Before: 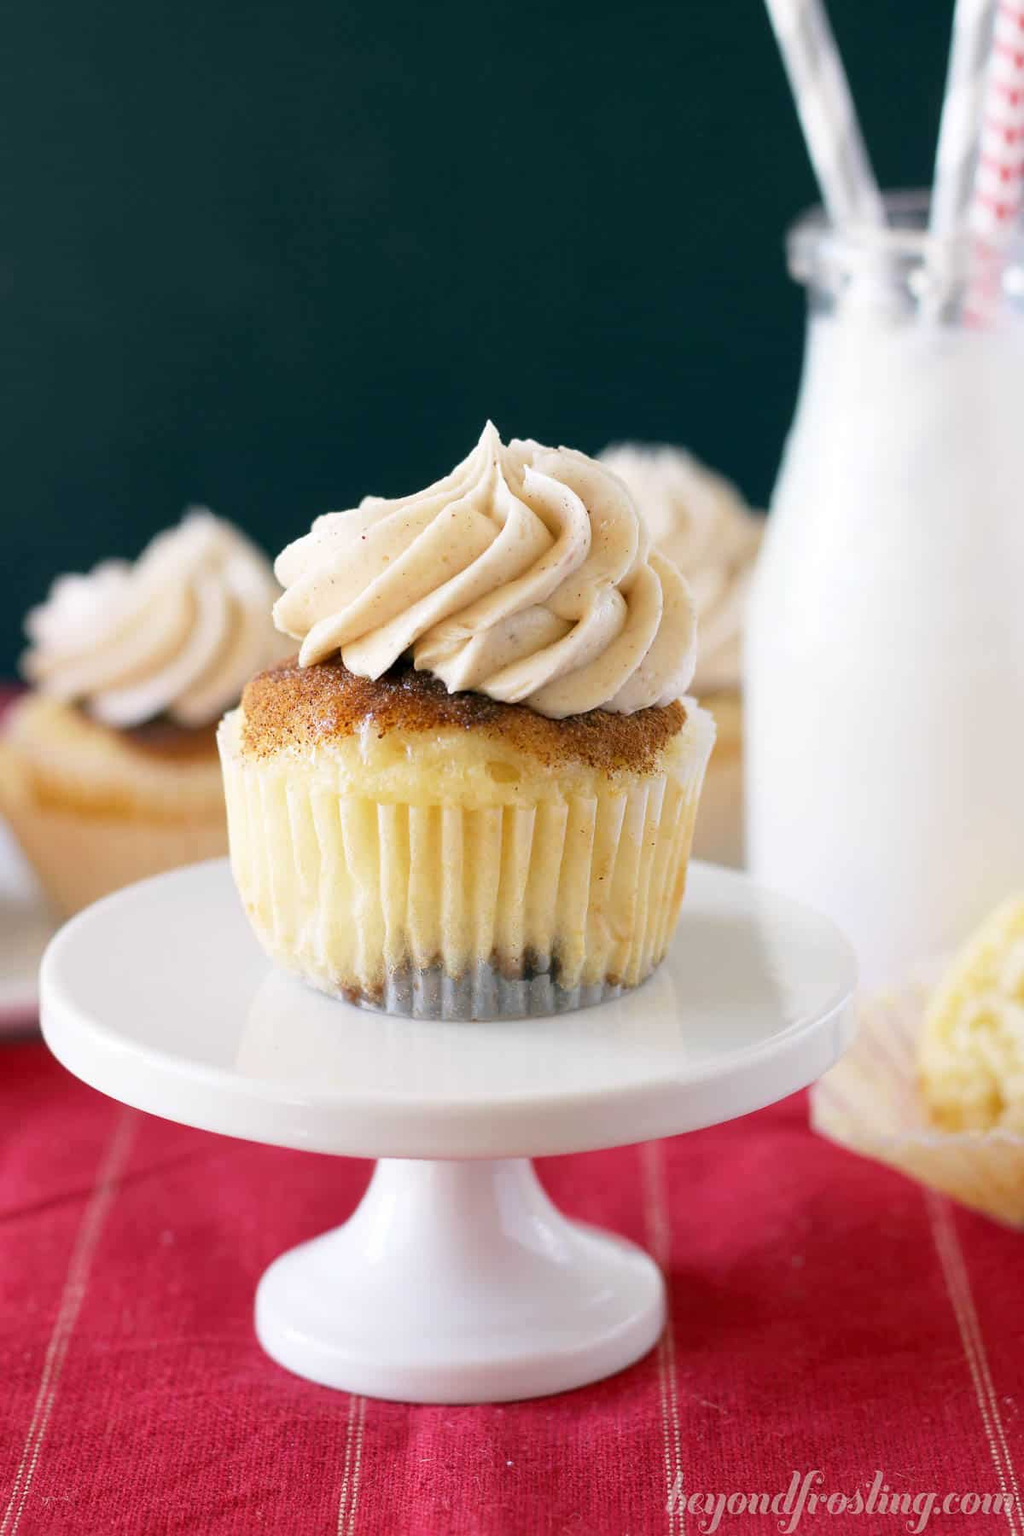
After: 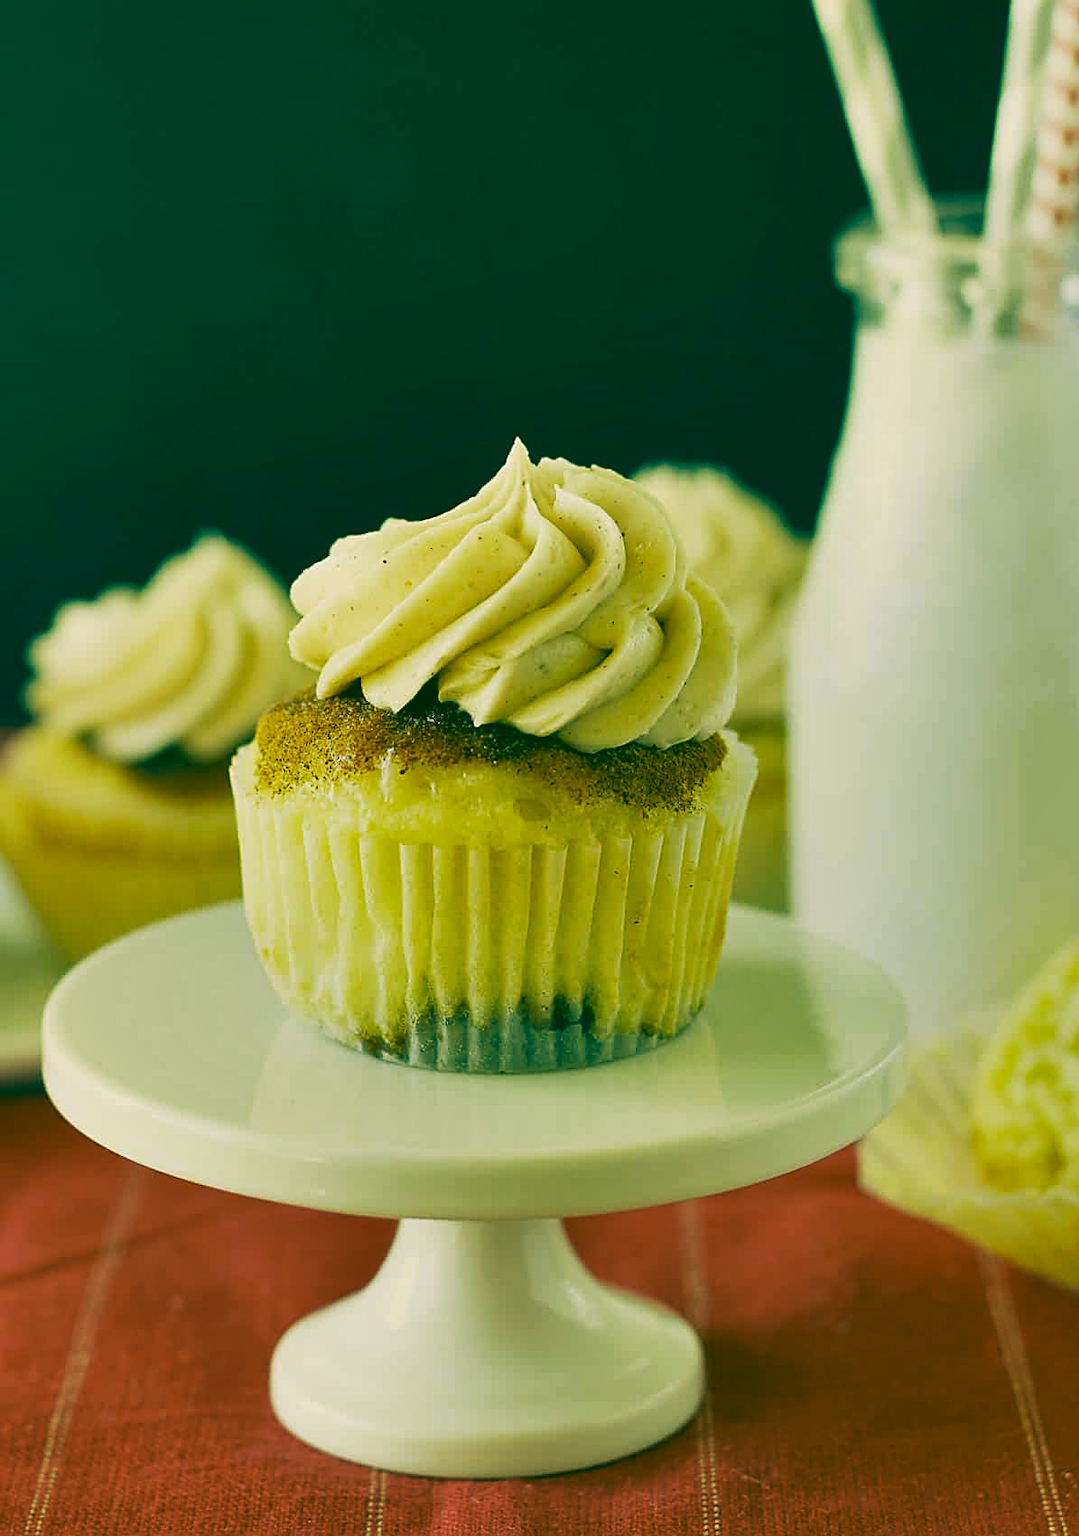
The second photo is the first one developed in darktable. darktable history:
shadows and highlights: radius 118.69, shadows 42.21, highlights -61.56, soften with gaussian
color correction: highlights a* 1.83, highlights b* 34.02, shadows a* -36.68, shadows b* -5.48
white balance: emerald 1
rgb curve: curves: ch0 [(0.123, 0.061) (0.995, 0.887)]; ch1 [(0.06, 0.116) (1, 0.906)]; ch2 [(0, 0) (0.824, 0.69) (1, 1)], mode RGB, independent channels, compensate middle gray true
crop: top 0.448%, right 0.264%, bottom 5.045%
sharpen: amount 0.575
tone curve: curves: ch0 [(0, 0) (0.003, 0.013) (0.011, 0.016) (0.025, 0.023) (0.044, 0.036) (0.069, 0.051) (0.1, 0.076) (0.136, 0.107) (0.177, 0.145) (0.224, 0.186) (0.277, 0.246) (0.335, 0.311) (0.399, 0.378) (0.468, 0.462) (0.543, 0.548) (0.623, 0.636) (0.709, 0.728) (0.801, 0.816) (0.898, 0.9) (1, 1)], preserve colors none
